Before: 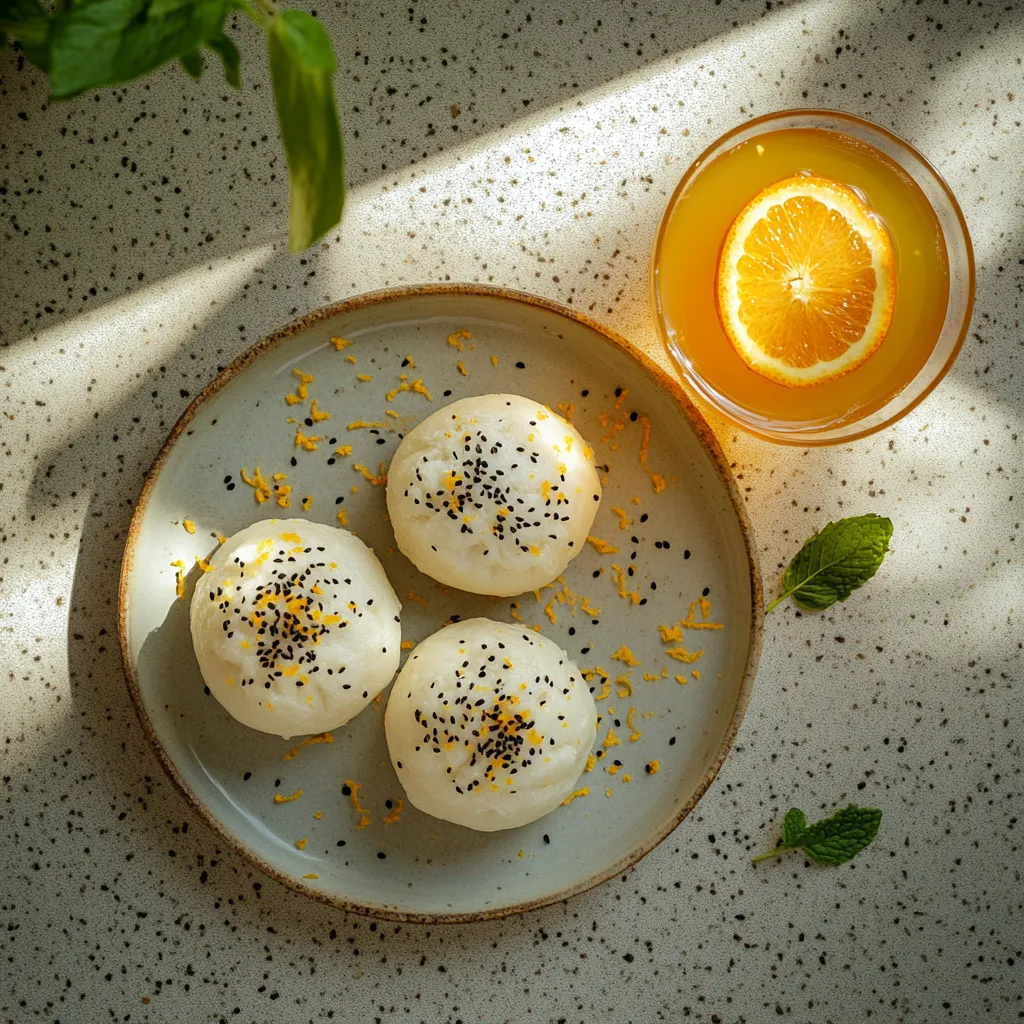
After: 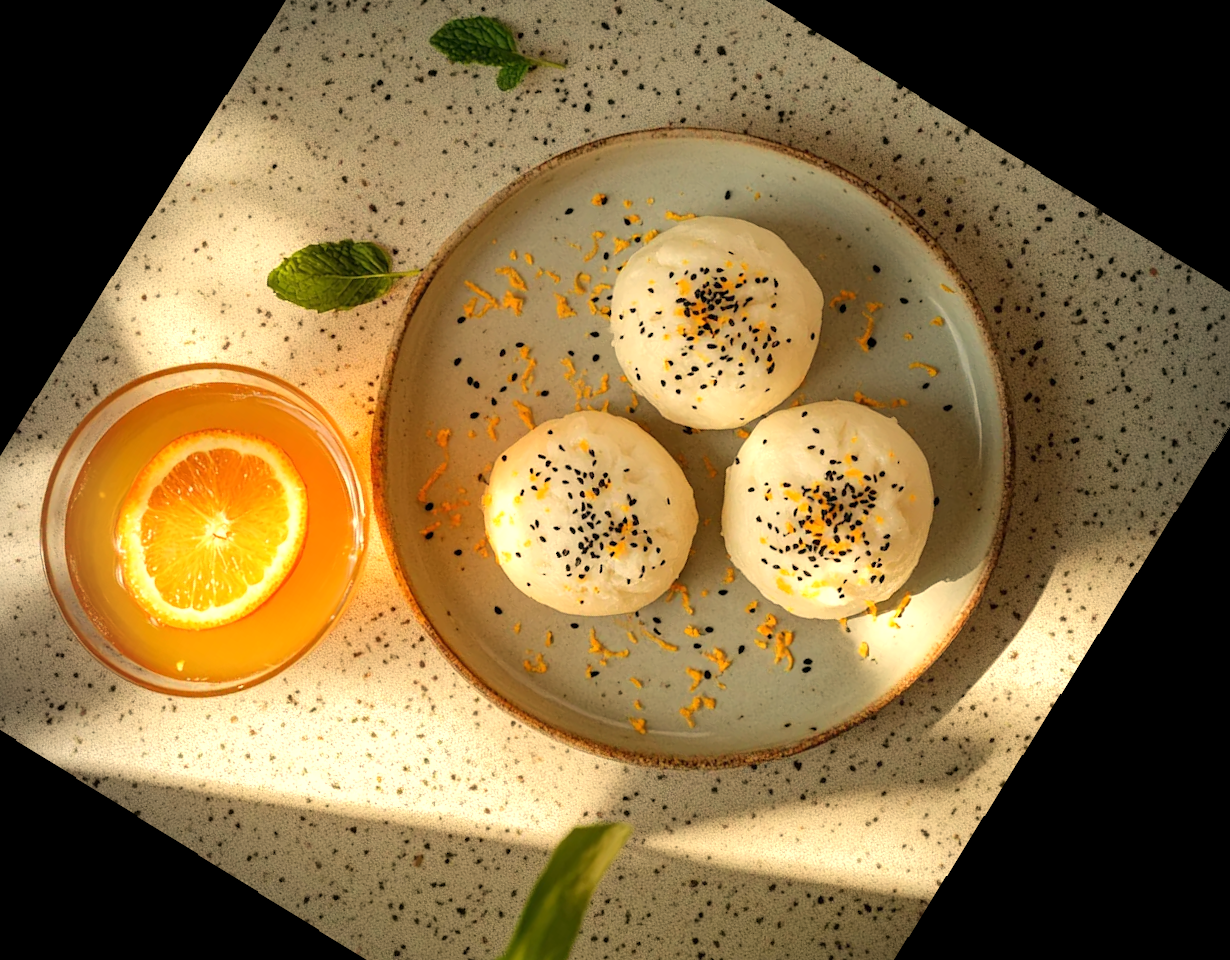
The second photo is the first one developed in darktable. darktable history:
exposure: exposure 0.3 EV, compensate highlight preservation false
crop and rotate: angle 148.68°, left 9.111%, top 15.603%, right 4.588%, bottom 17.041%
white balance: red 1.138, green 0.996, blue 0.812
rotate and perspective: rotation 0.8°, automatic cropping off
vignetting: fall-off radius 60.65%
